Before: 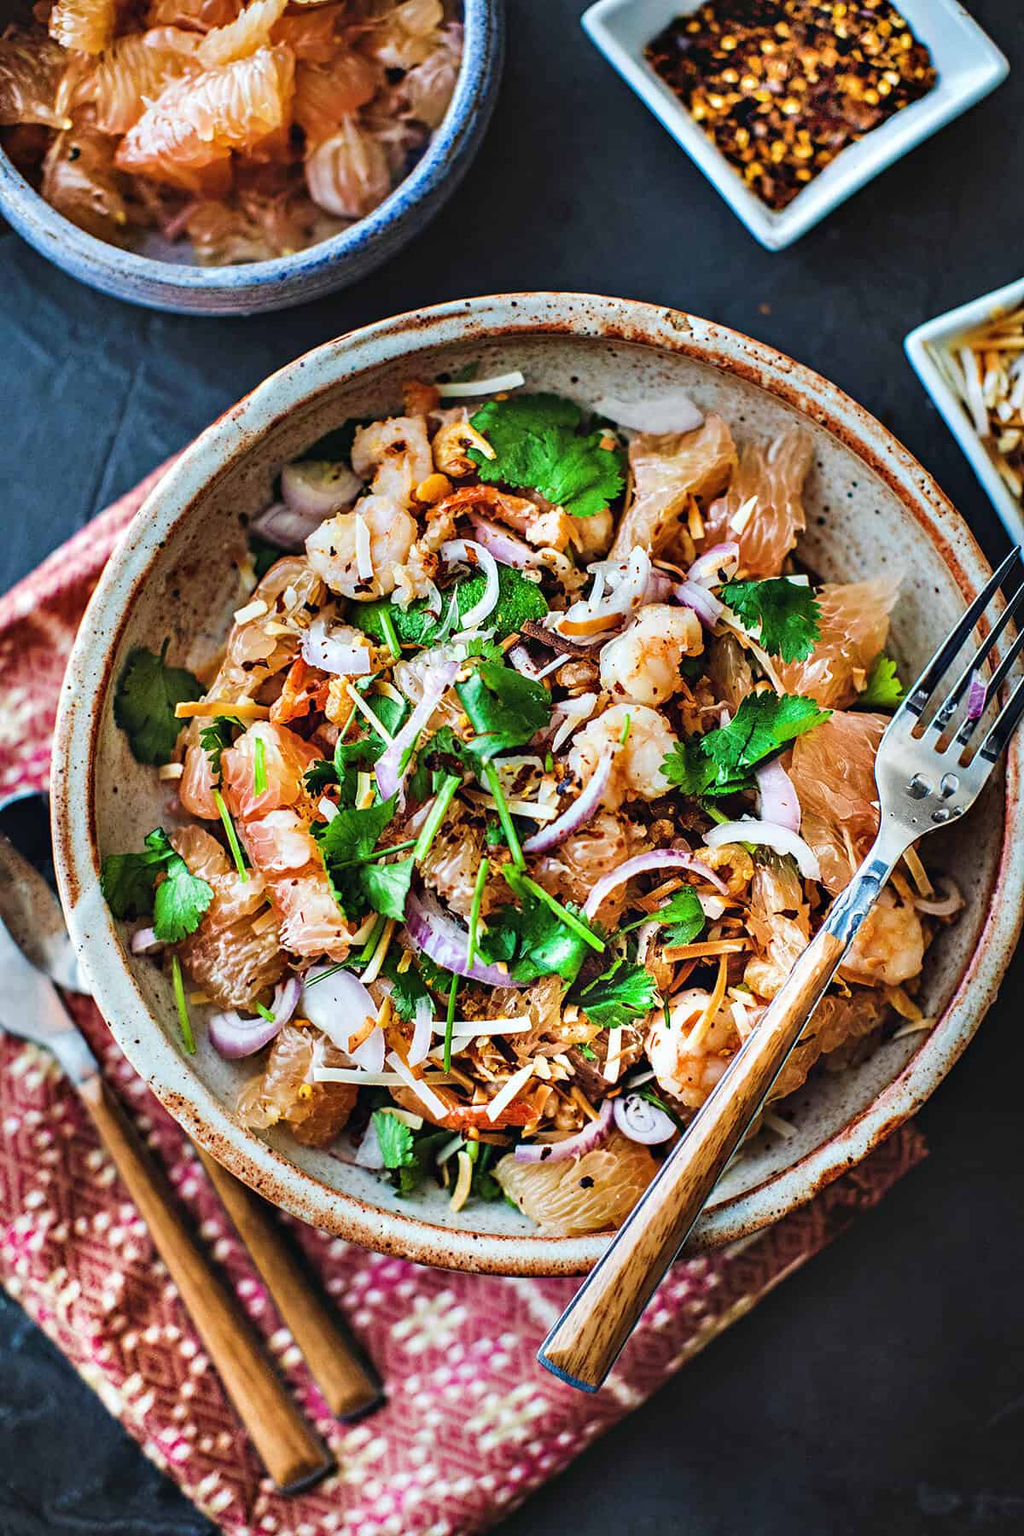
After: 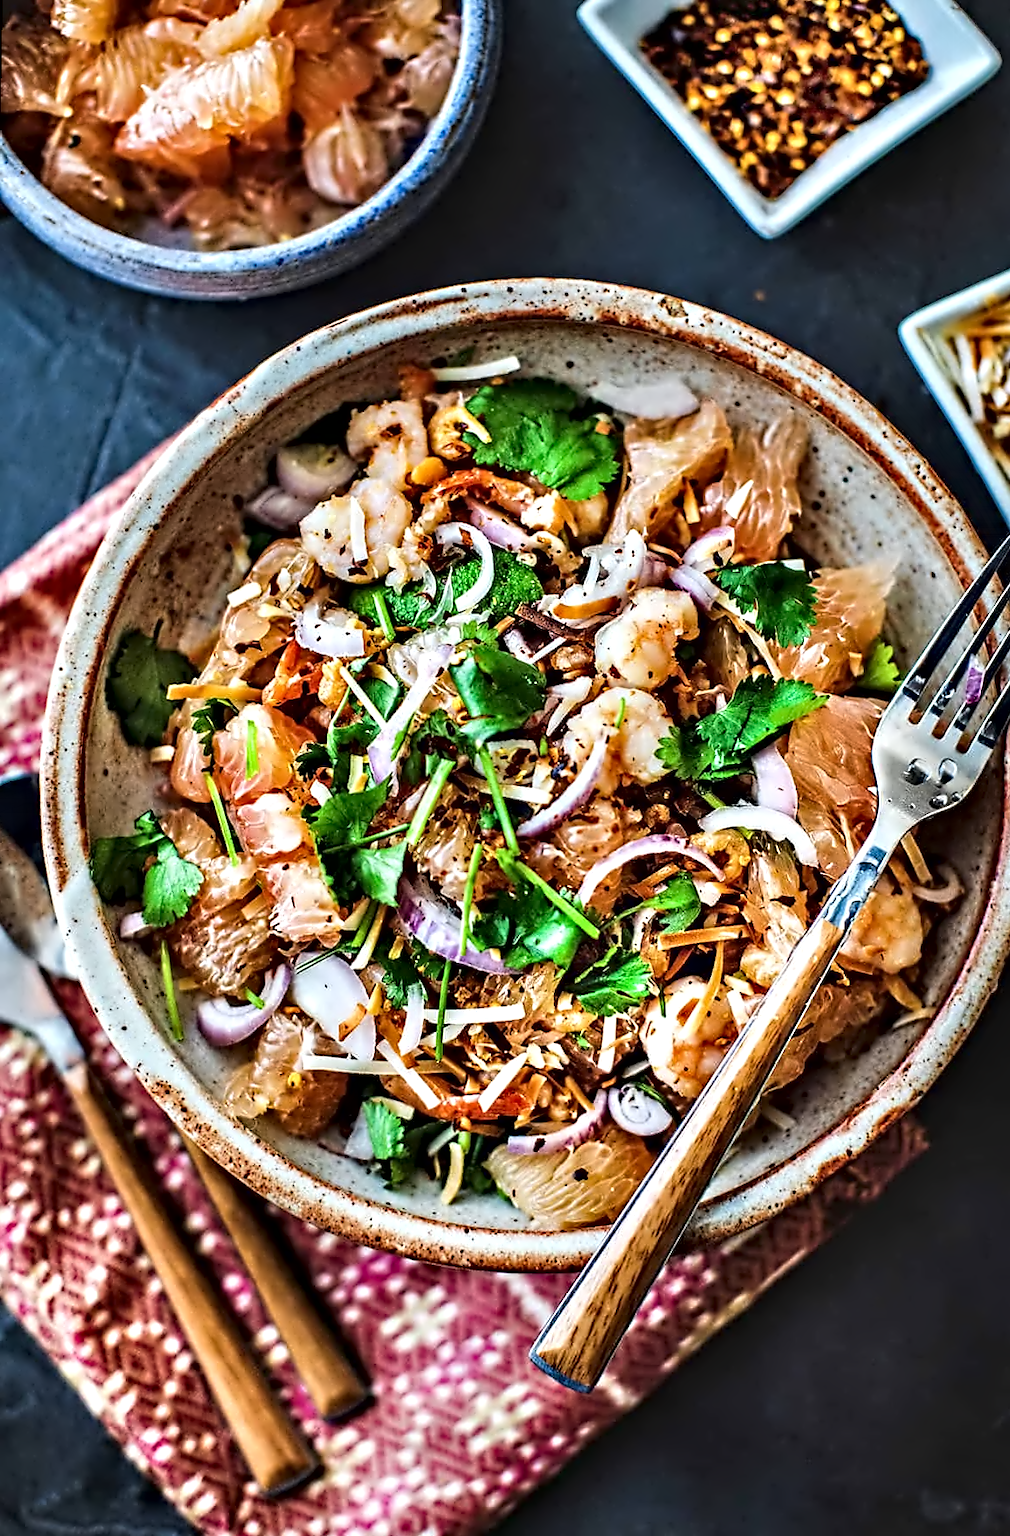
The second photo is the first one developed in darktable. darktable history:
contrast brightness saturation: contrast 0.04, saturation 0.07
contrast equalizer: octaves 7, y [[0.5, 0.542, 0.583, 0.625, 0.667, 0.708], [0.5 ×6], [0.5 ×6], [0, 0.033, 0.067, 0.1, 0.133, 0.167], [0, 0.05, 0.1, 0.15, 0.2, 0.25]]
rotate and perspective: rotation 0.226°, lens shift (vertical) -0.042, crop left 0.023, crop right 0.982, crop top 0.006, crop bottom 0.994
